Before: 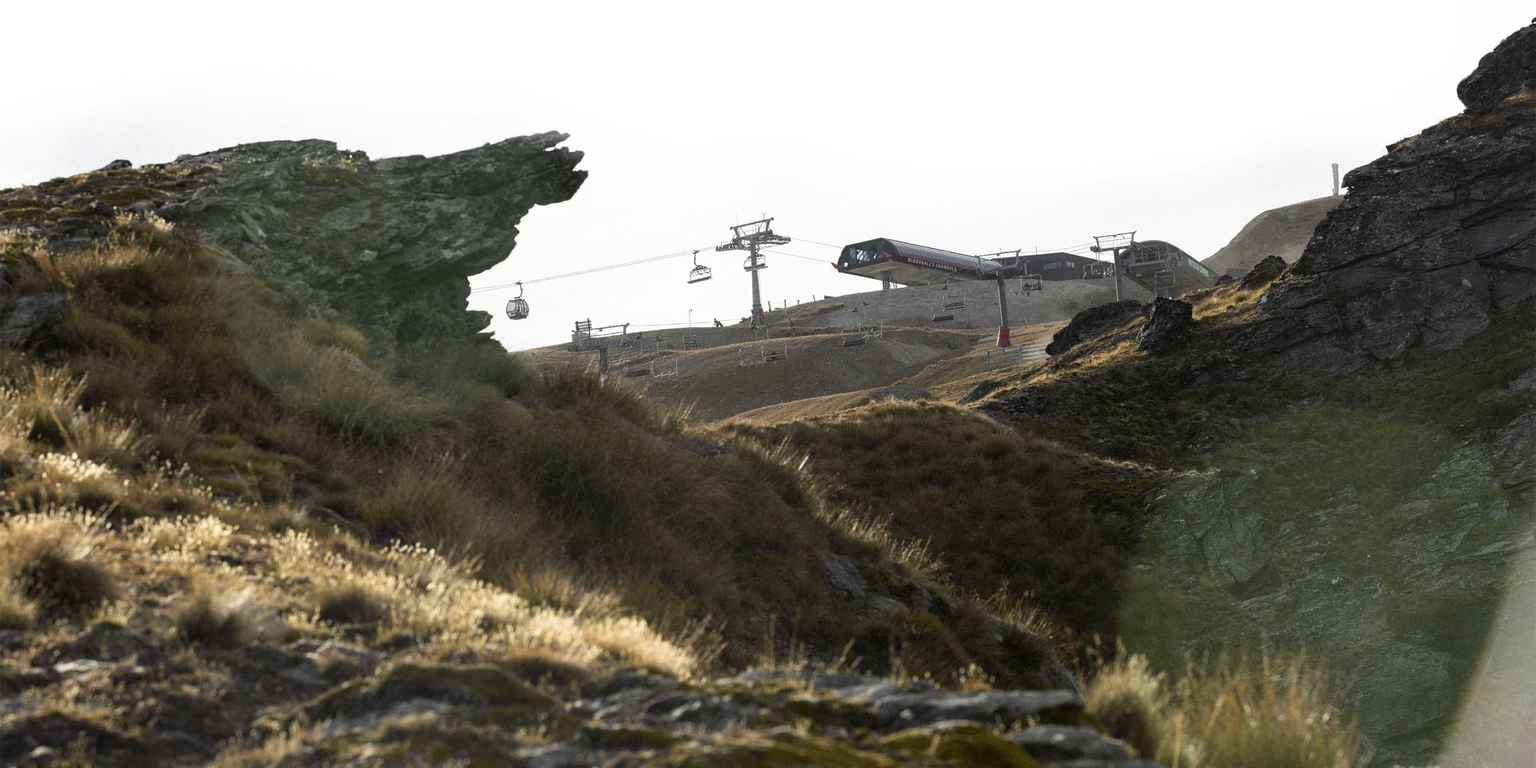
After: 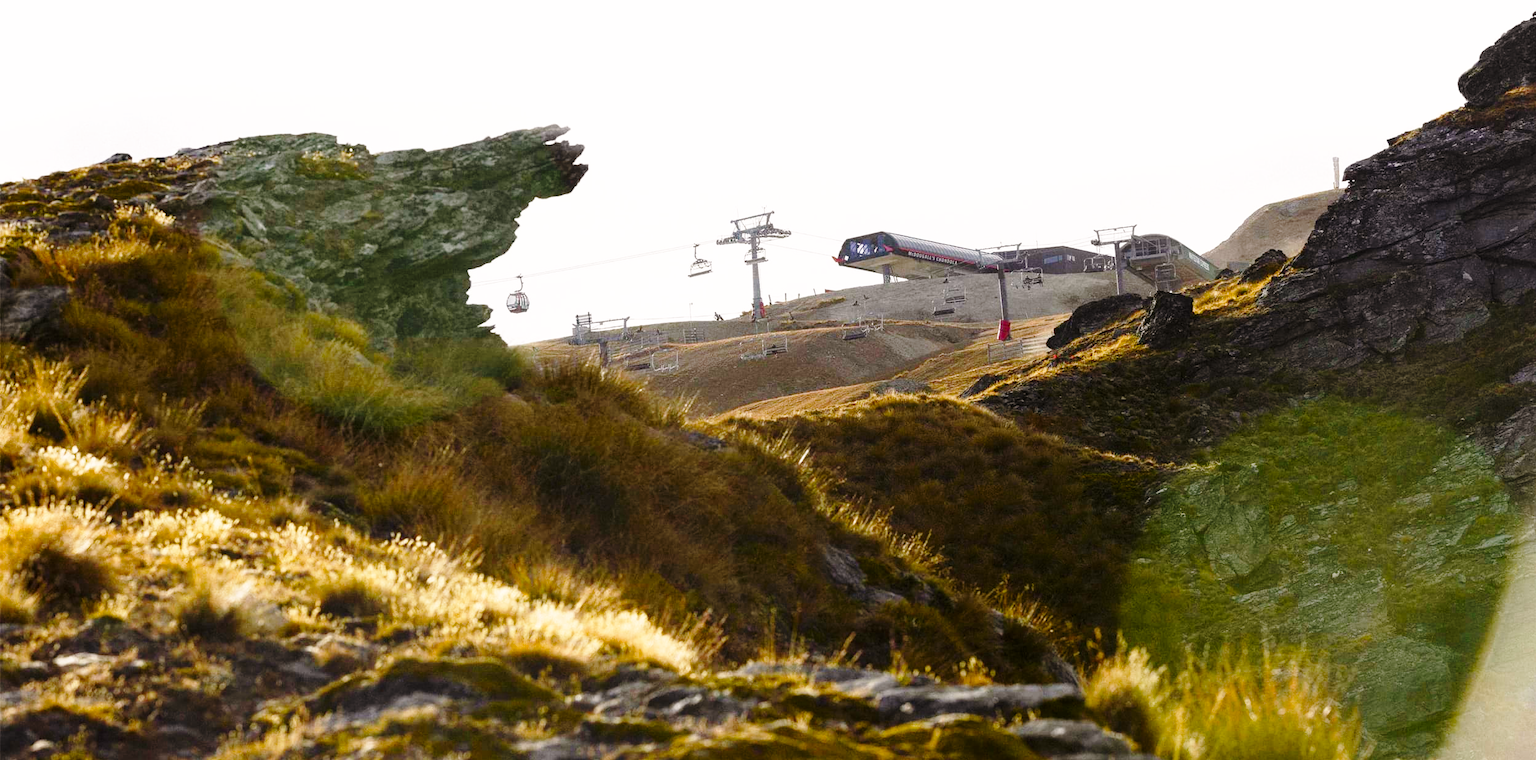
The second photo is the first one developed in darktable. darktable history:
color balance rgb: power › chroma 0.305%, power › hue 22.7°, highlights gain › chroma 0.911%, highlights gain › hue 27.54°, perceptual saturation grading › global saturation 34.611%, perceptual saturation grading › highlights -24.786%, perceptual saturation grading › shadows 49.785%, global vibrance 20%
base curve: curves: ch0 [(0, 0) (0.028, 0.03) (0.121, 0.232) (0.46, 0.748) (0.859, 0.968) (1, 1)], preserve colors none
crop: top 0.883%, right 0.004%
